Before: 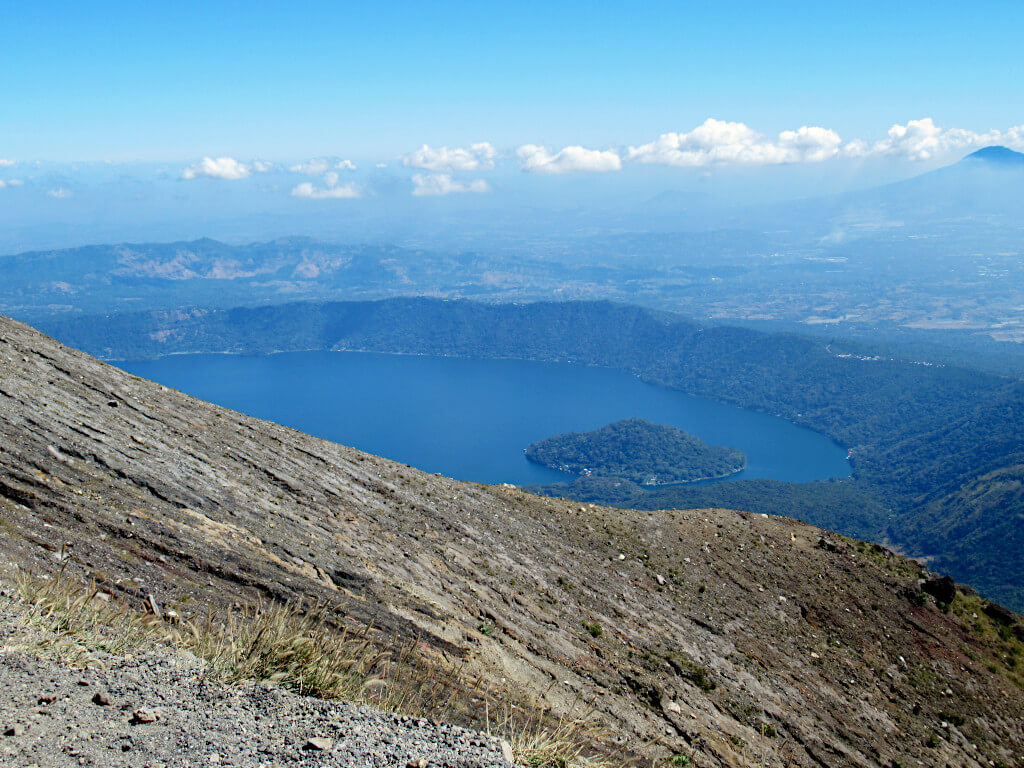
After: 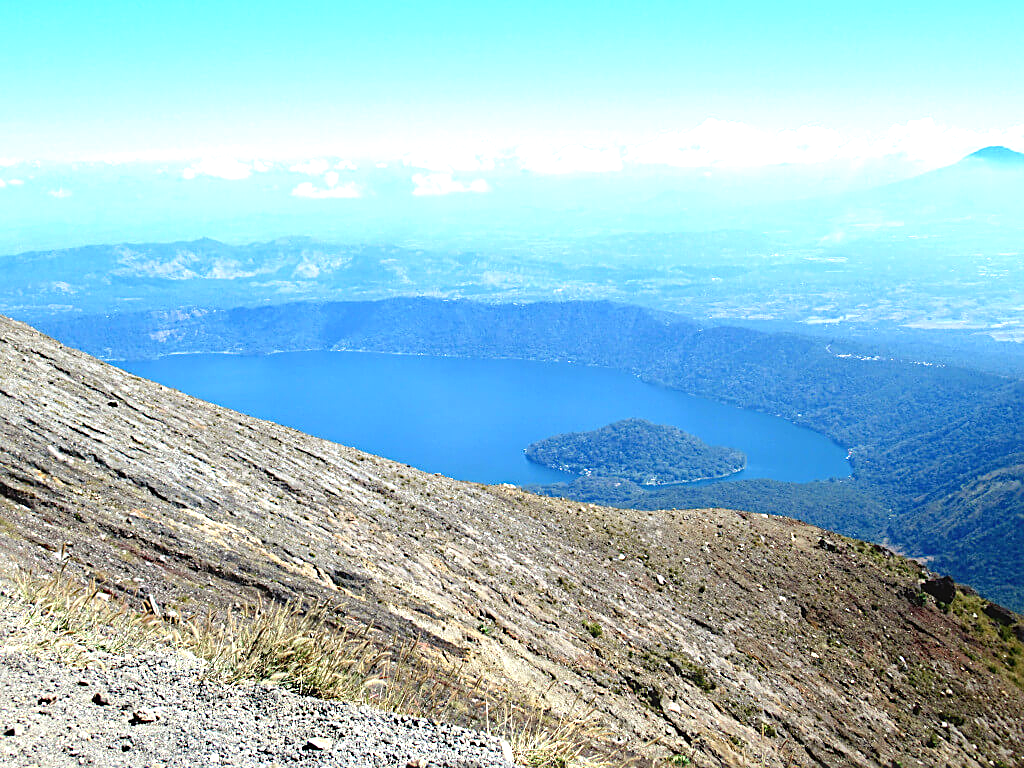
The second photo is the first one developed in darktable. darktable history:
exposure: black level correction 0, exposure 1.1 EV, compensate highlight preservation false
sharpen: on, module defaults
contrast equalizer: octaves 7, y [[0.6 ×6], [0.55 ×6], [0 ×6], [0 ×6], [0 ×6]], mix -0.3
